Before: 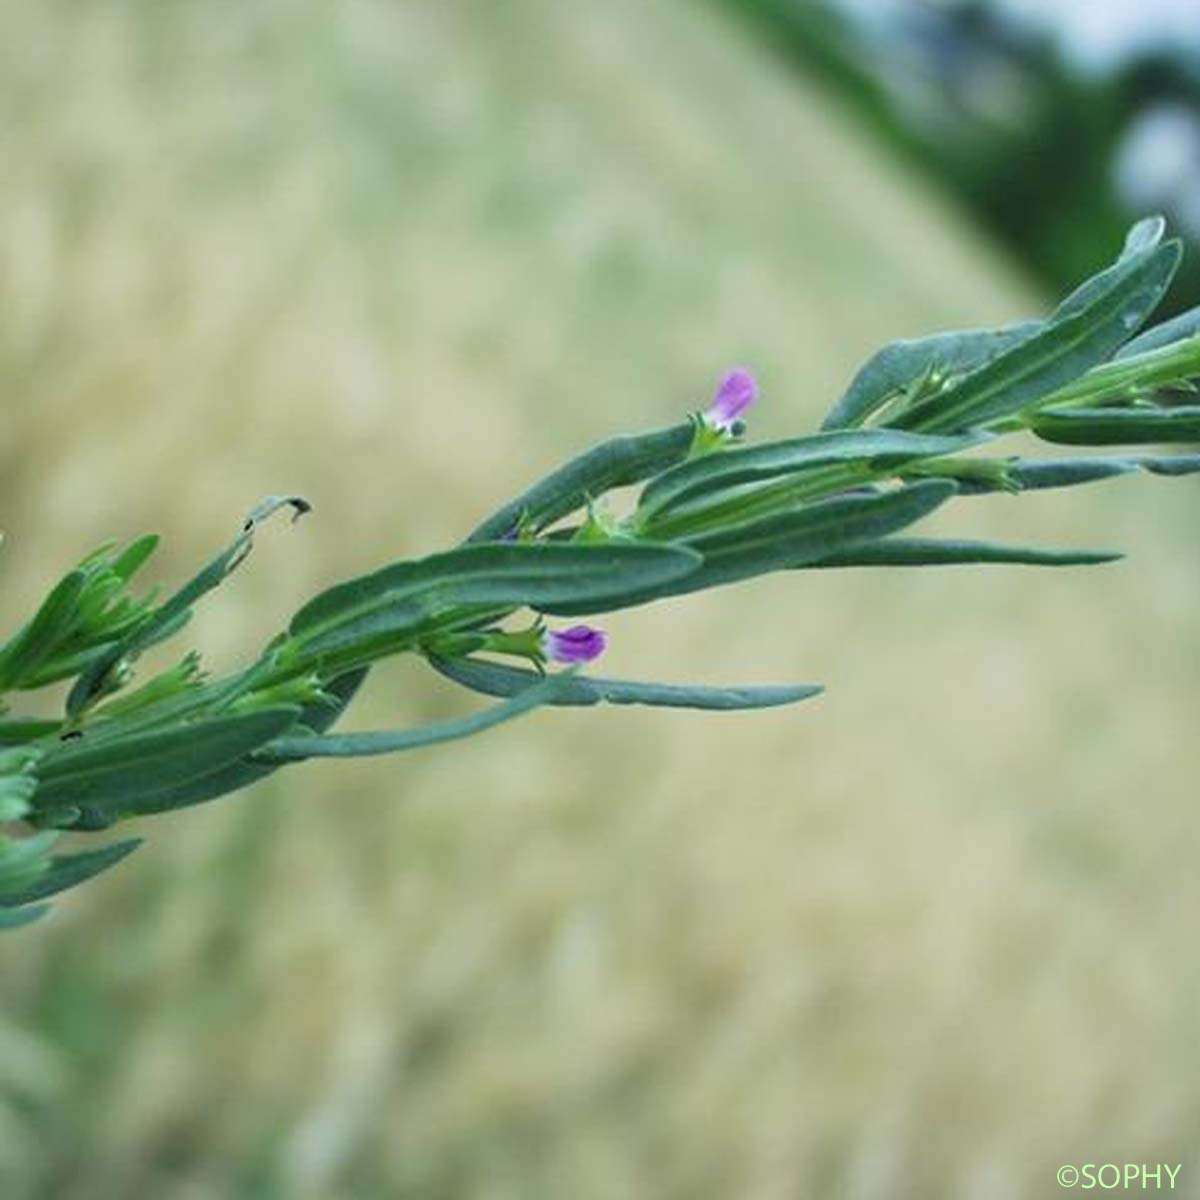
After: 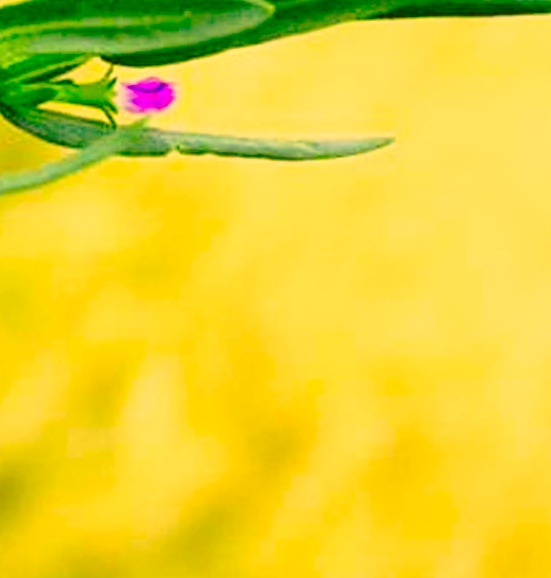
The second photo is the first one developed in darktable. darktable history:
crop: left 35.829%, top 45.827%, right 18.223%, bottom 5.965%
base curve: curves: ch0 [(0, 0) (0.04, 0.03) (0.133, 0.232) (0.448, 0.748) (0.843, 0.968) (1, 1)], preserve colors none
color correction: highlights a* 11.01, highlights b* 30.23, shadows a* 2.78, shadows b* 18.08, saturation 1.74
